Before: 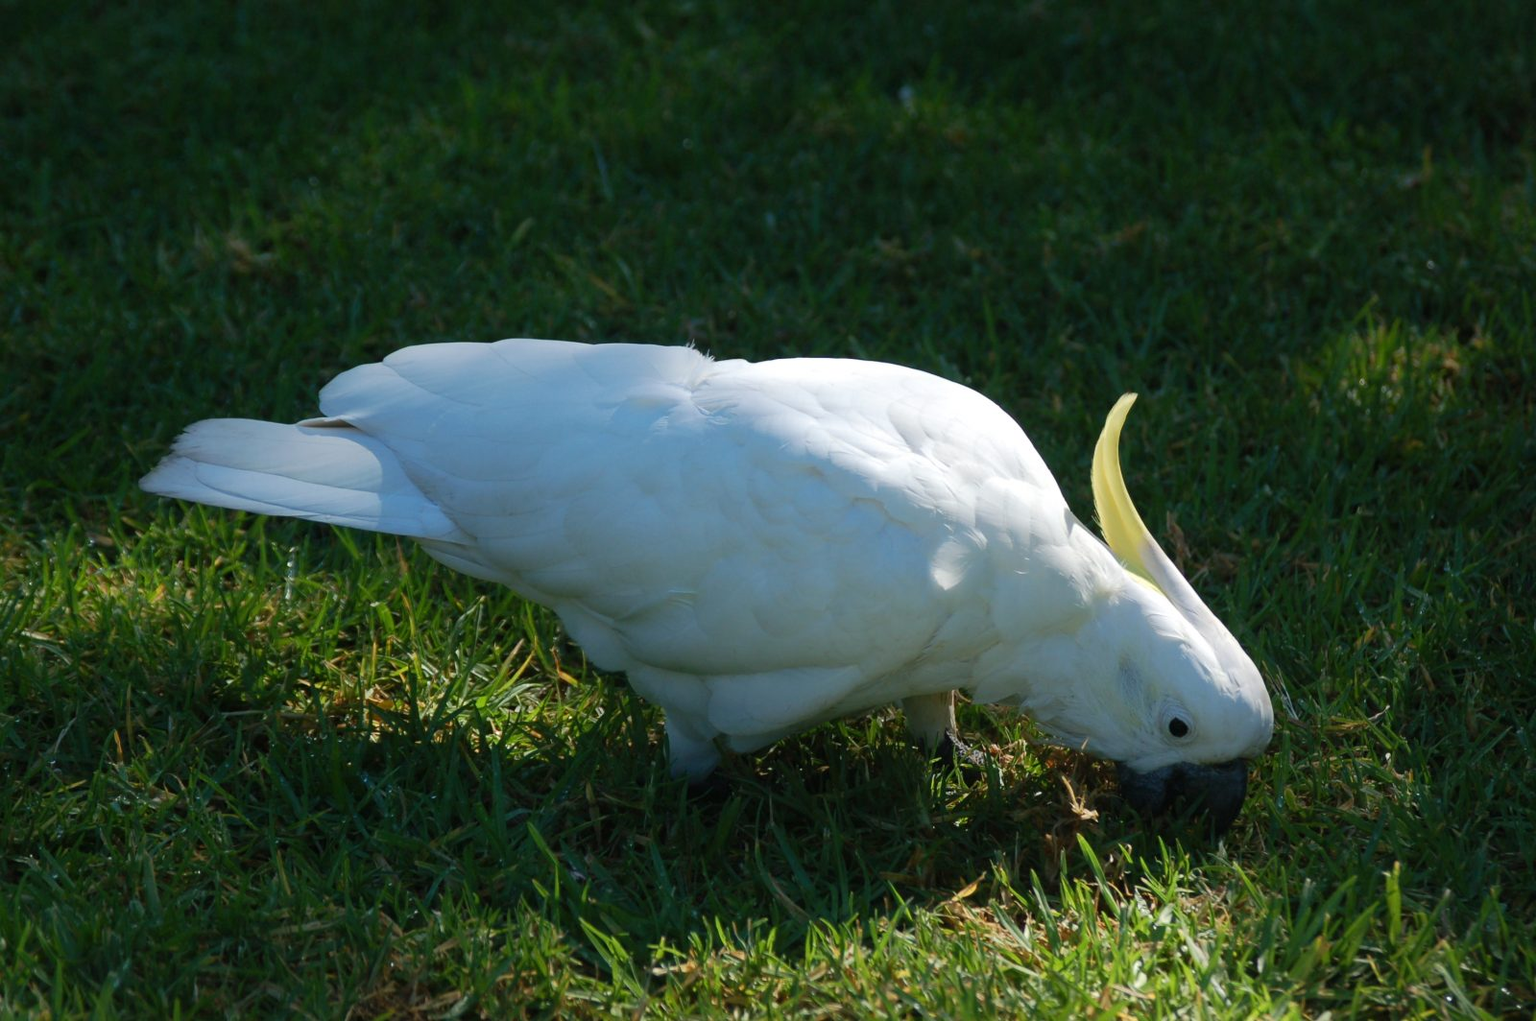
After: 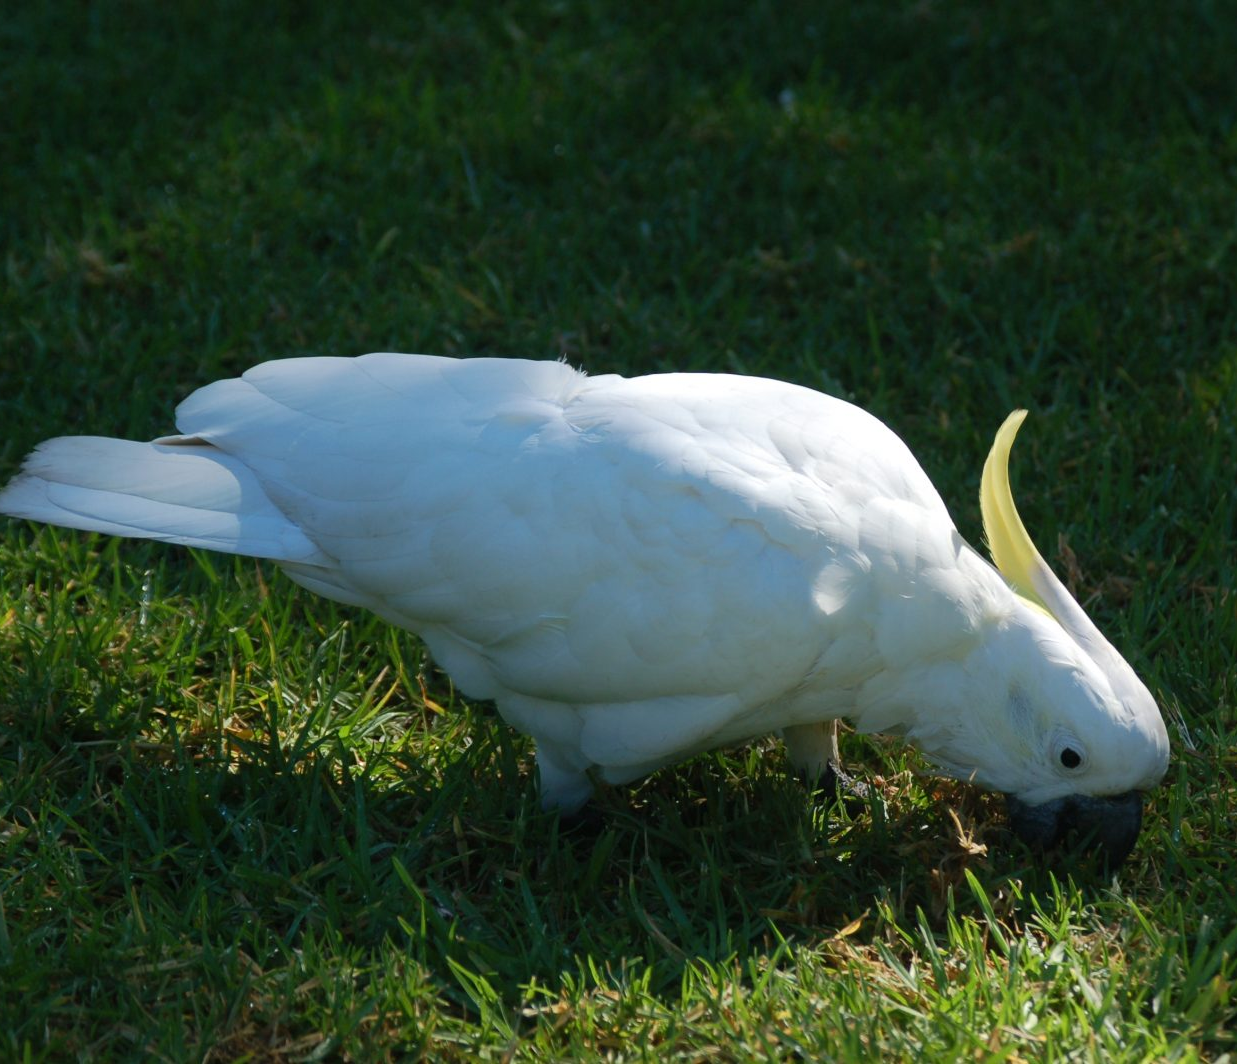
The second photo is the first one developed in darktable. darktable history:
crop: left 9.866%, right 12.761%
